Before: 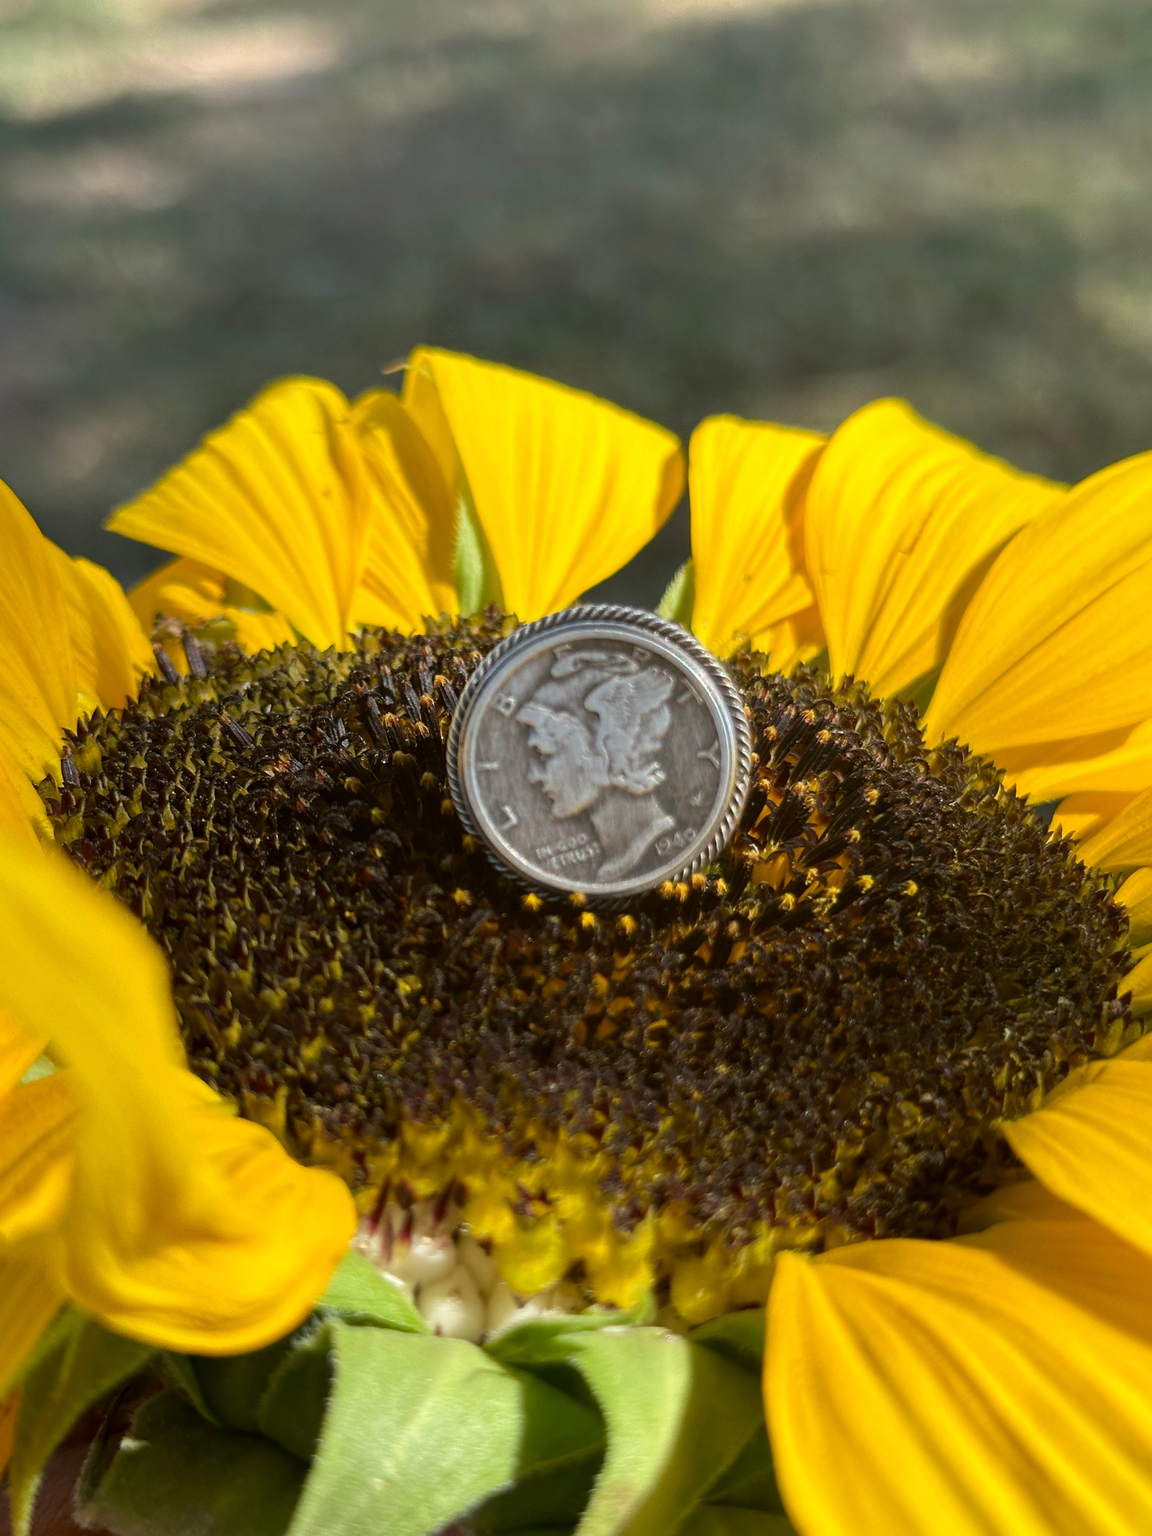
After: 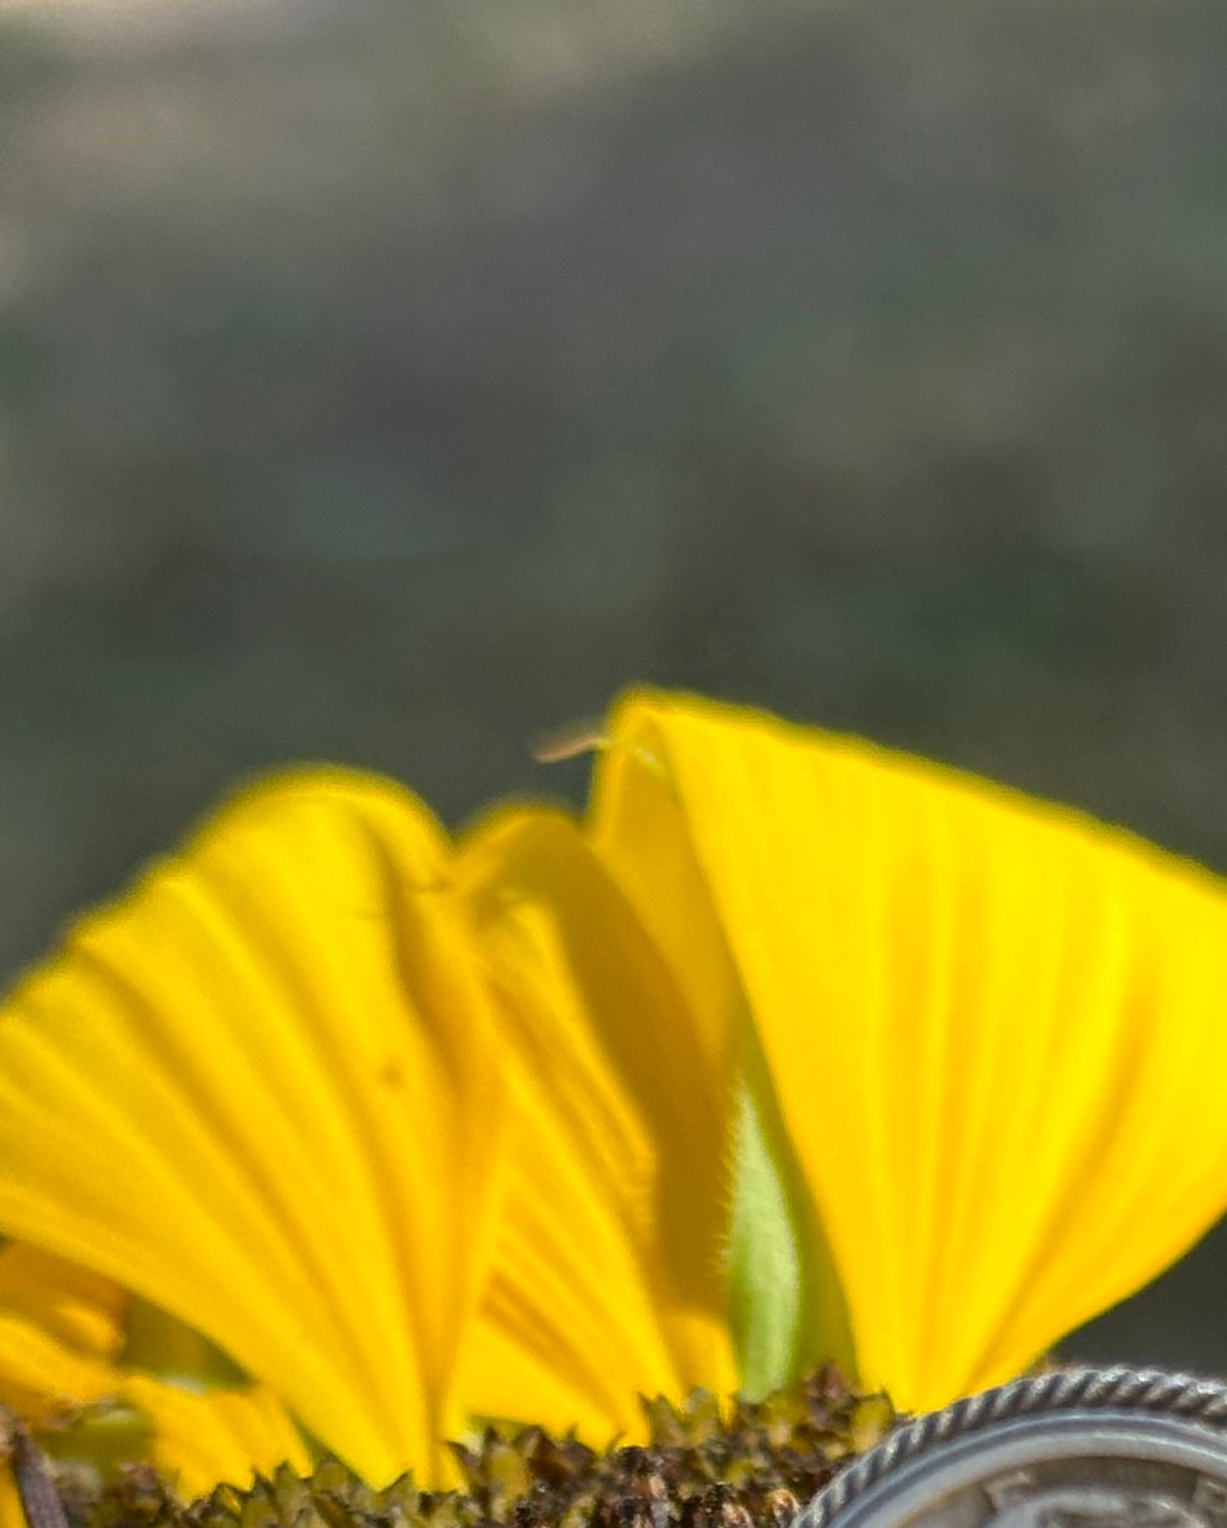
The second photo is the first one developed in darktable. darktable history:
crop: left 15.452%, top 5.459%, right 43.956%, bottom 56.62%
